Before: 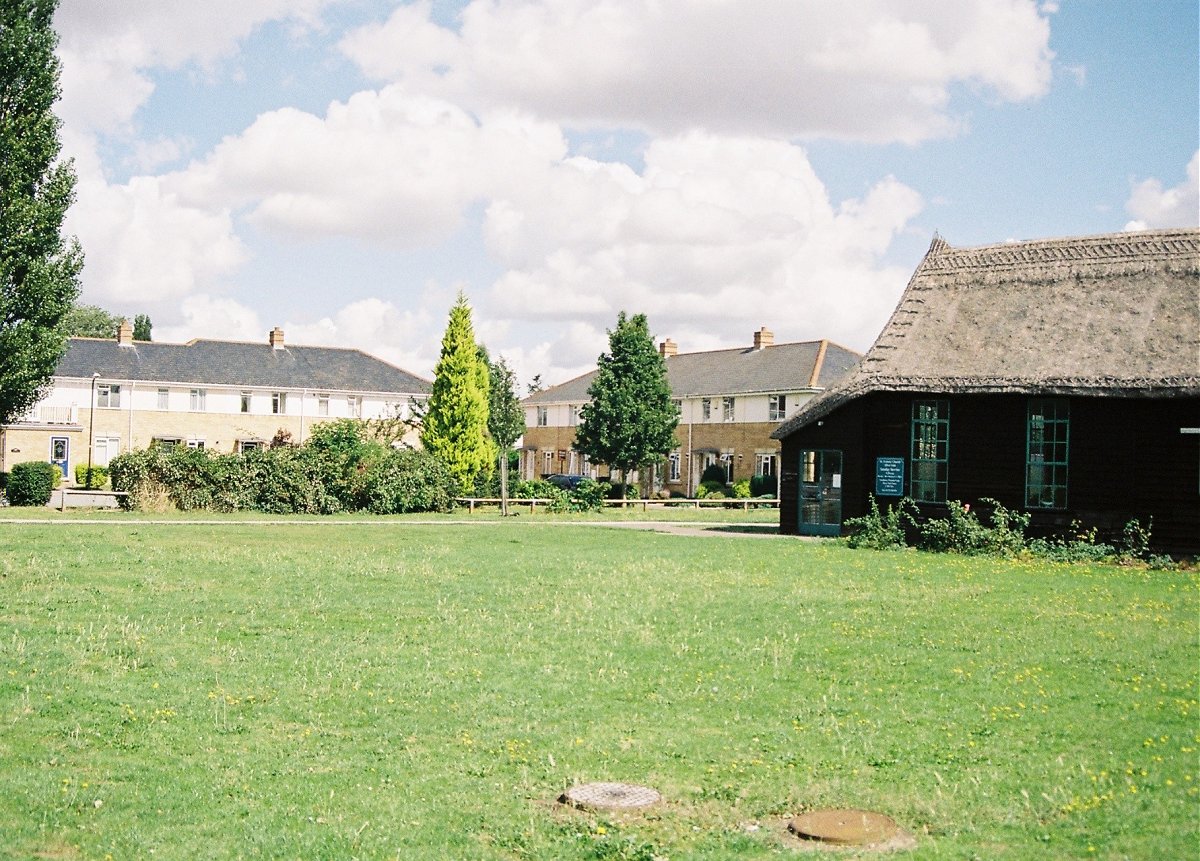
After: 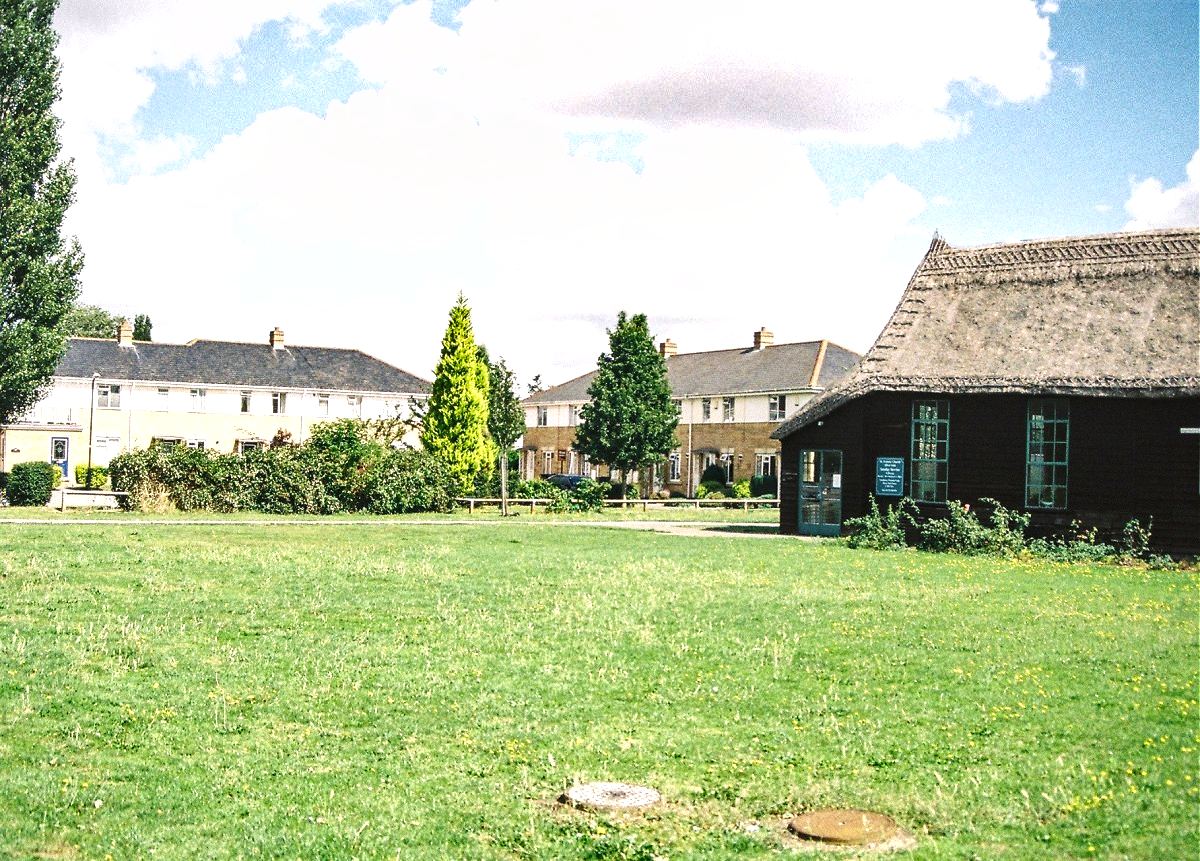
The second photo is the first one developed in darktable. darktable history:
local contrast: on, module defaults
shadows and highlights: shadows 12, white point adjustment 1.2, soften with gaussian
exposure: black level correction 0, exposure 0.5 EV, compensate highlight preservation false
